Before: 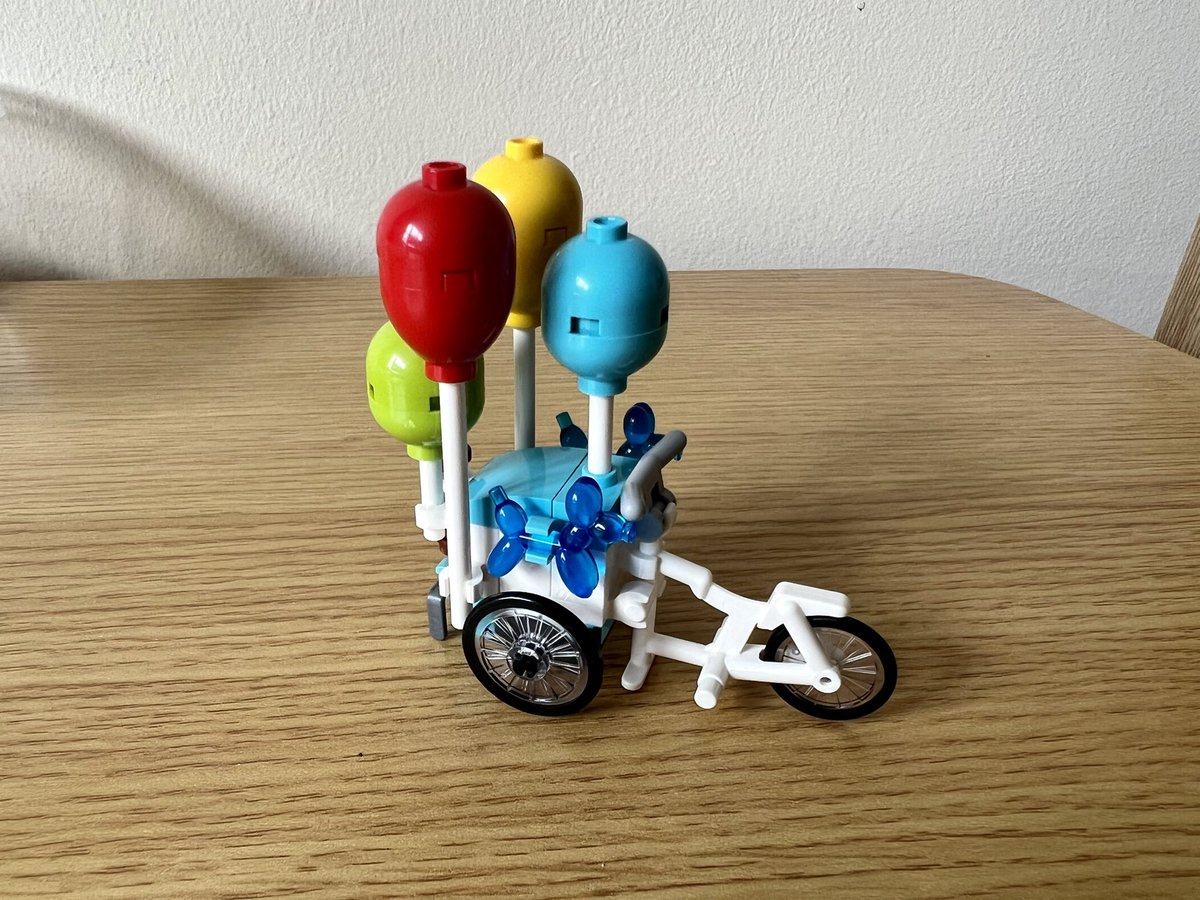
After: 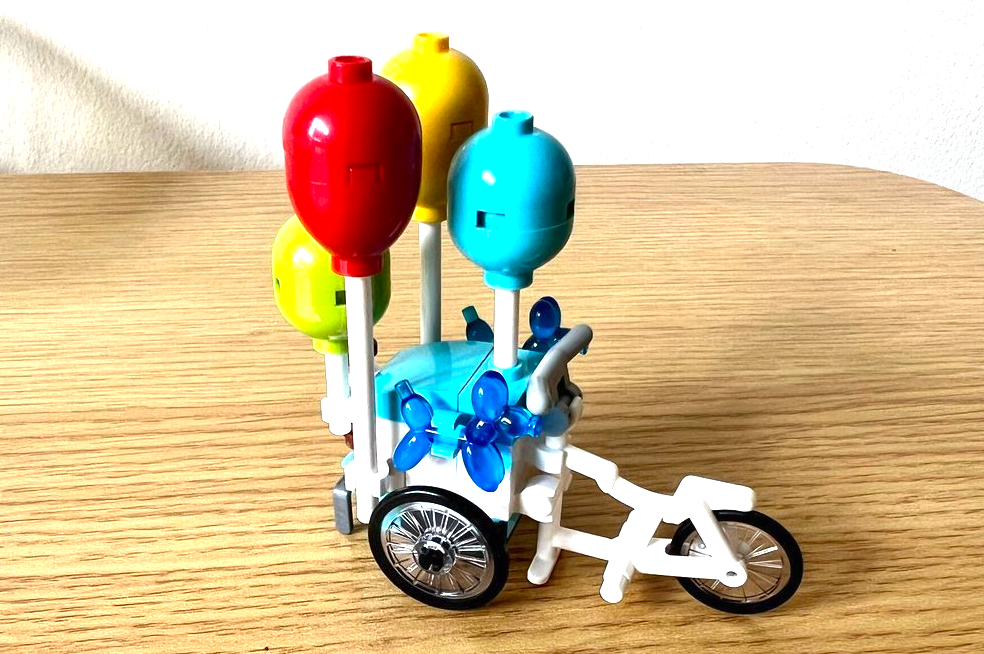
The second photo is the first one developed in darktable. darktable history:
crop: left 7.856%, top 11.836%, right 10.12%, bottom 15.387%
exposure: black level correction 0, exposure 1.173 EV, compensate exposure bias true, compensate highlight preservation false
